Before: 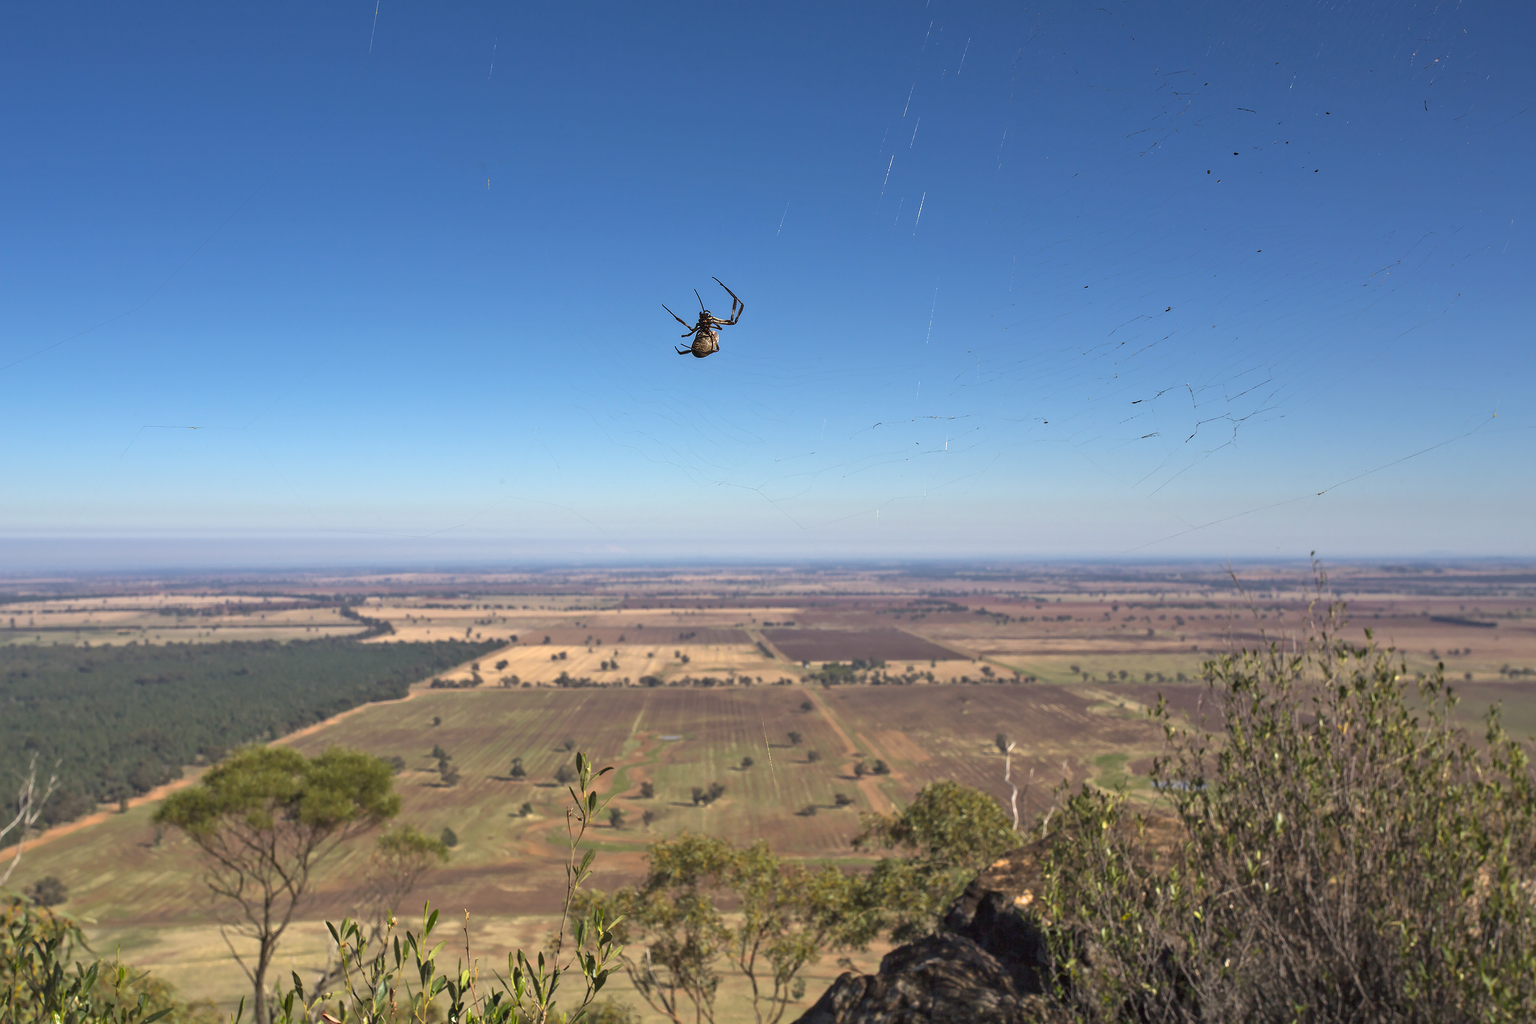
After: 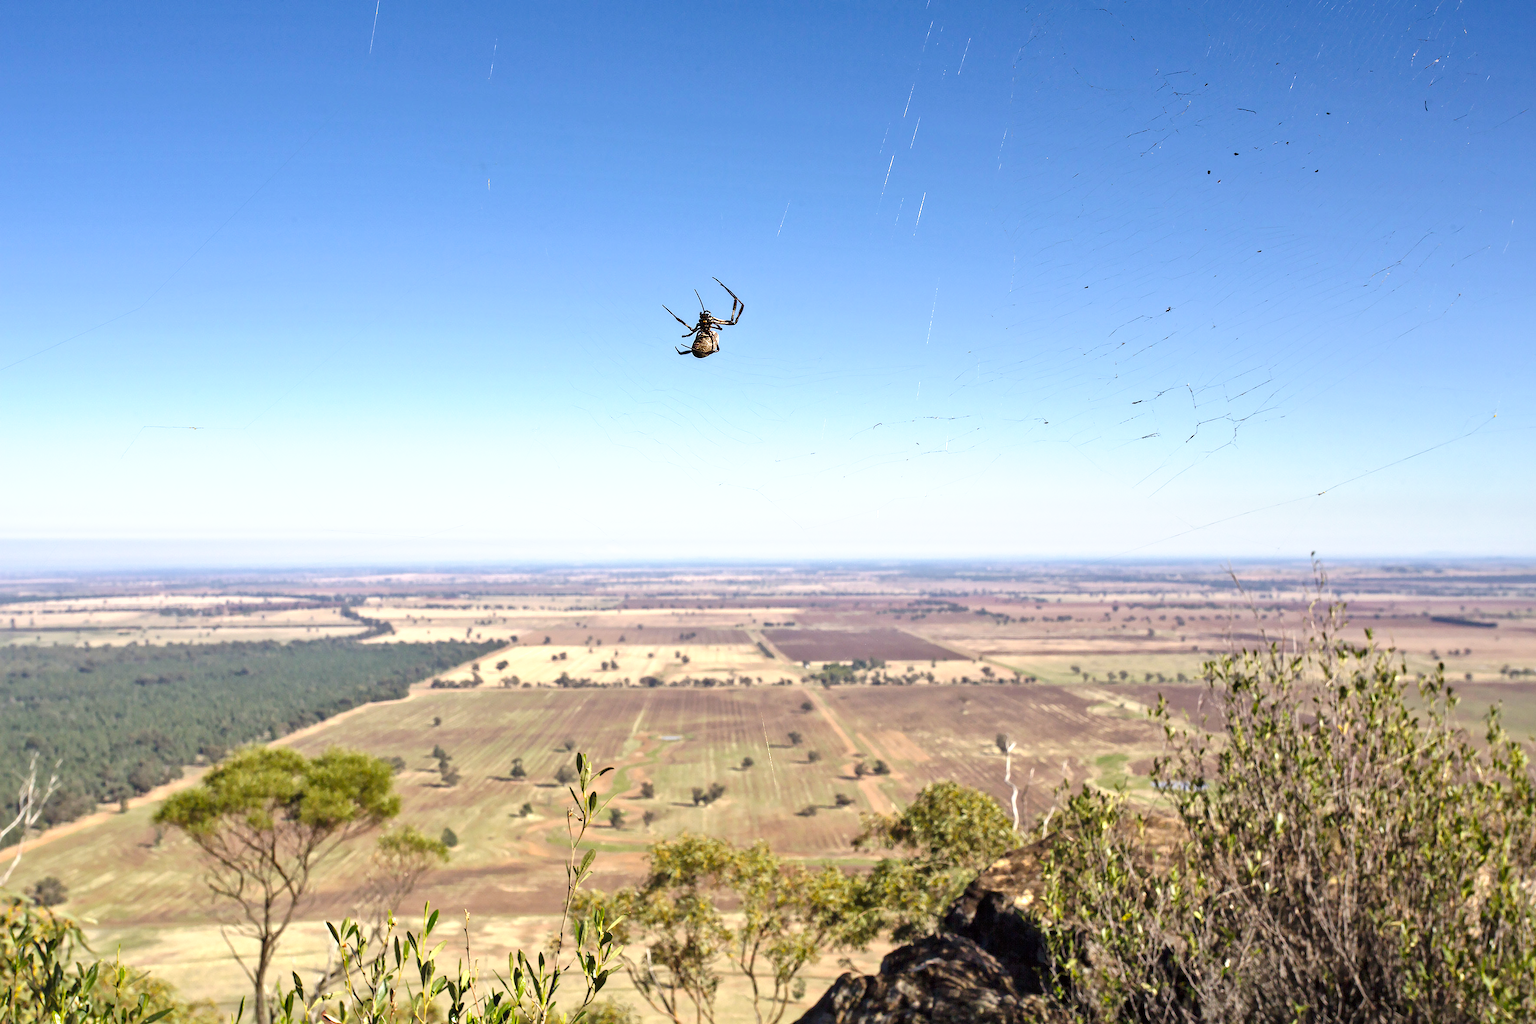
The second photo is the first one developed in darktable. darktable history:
exposure: exposure 0.66 EV, compensate exposure bias true, compensate highlight preservation false
local contrast: mode bilateral grid, contrast 20, coarseness 50, detail 120%, midtone range 0.2
tone curve: curves: ch0 [(0, 0) (0.003, 0.003) (0.011, 0.005) (0.025, 0.008) (0.044, 0.012) (0.069, 0.02) (0.1, 0.031) (0.136, 0.047) (0.177, 0.088) (0.224, 0.141) (0.277, 0.222) (0.335, 0.32) (0.399, 0.422) (0.468, 0.523) (0.543, 0.621) (0.623, 0.715) (0.709, 0.796) (0.801, 0.88) (0.898, 0.962) (1, 1)], preserve colors none
